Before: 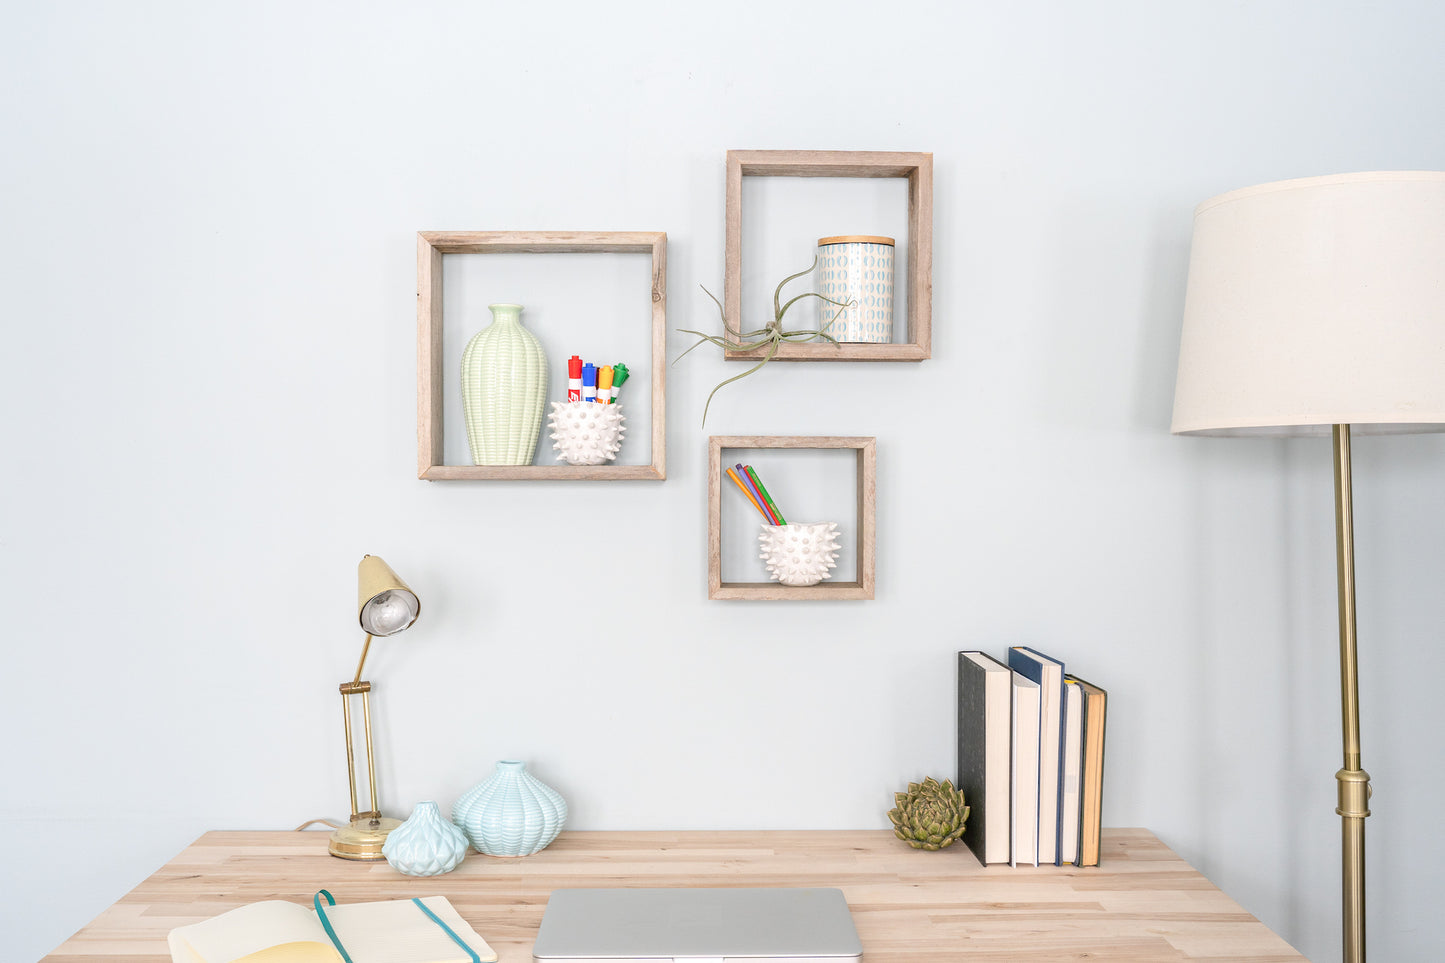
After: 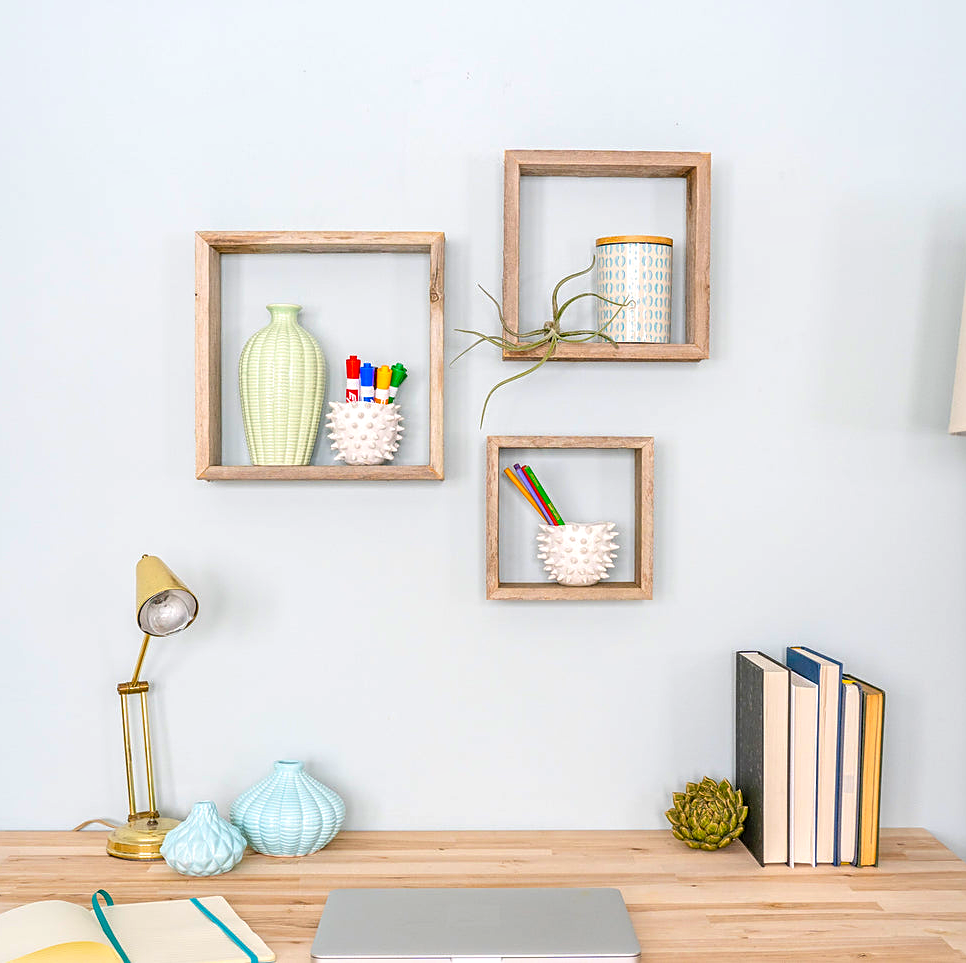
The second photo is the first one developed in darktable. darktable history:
crop: left 15.389%, right 17.736%
local contrast: on, module defaults
color balance rgb: linear chroma grading › global chroma 15.427%, perceptual saturation grading › global saturation 17.289%, global vibrance 40.815%
sharpen: on, module defaults
